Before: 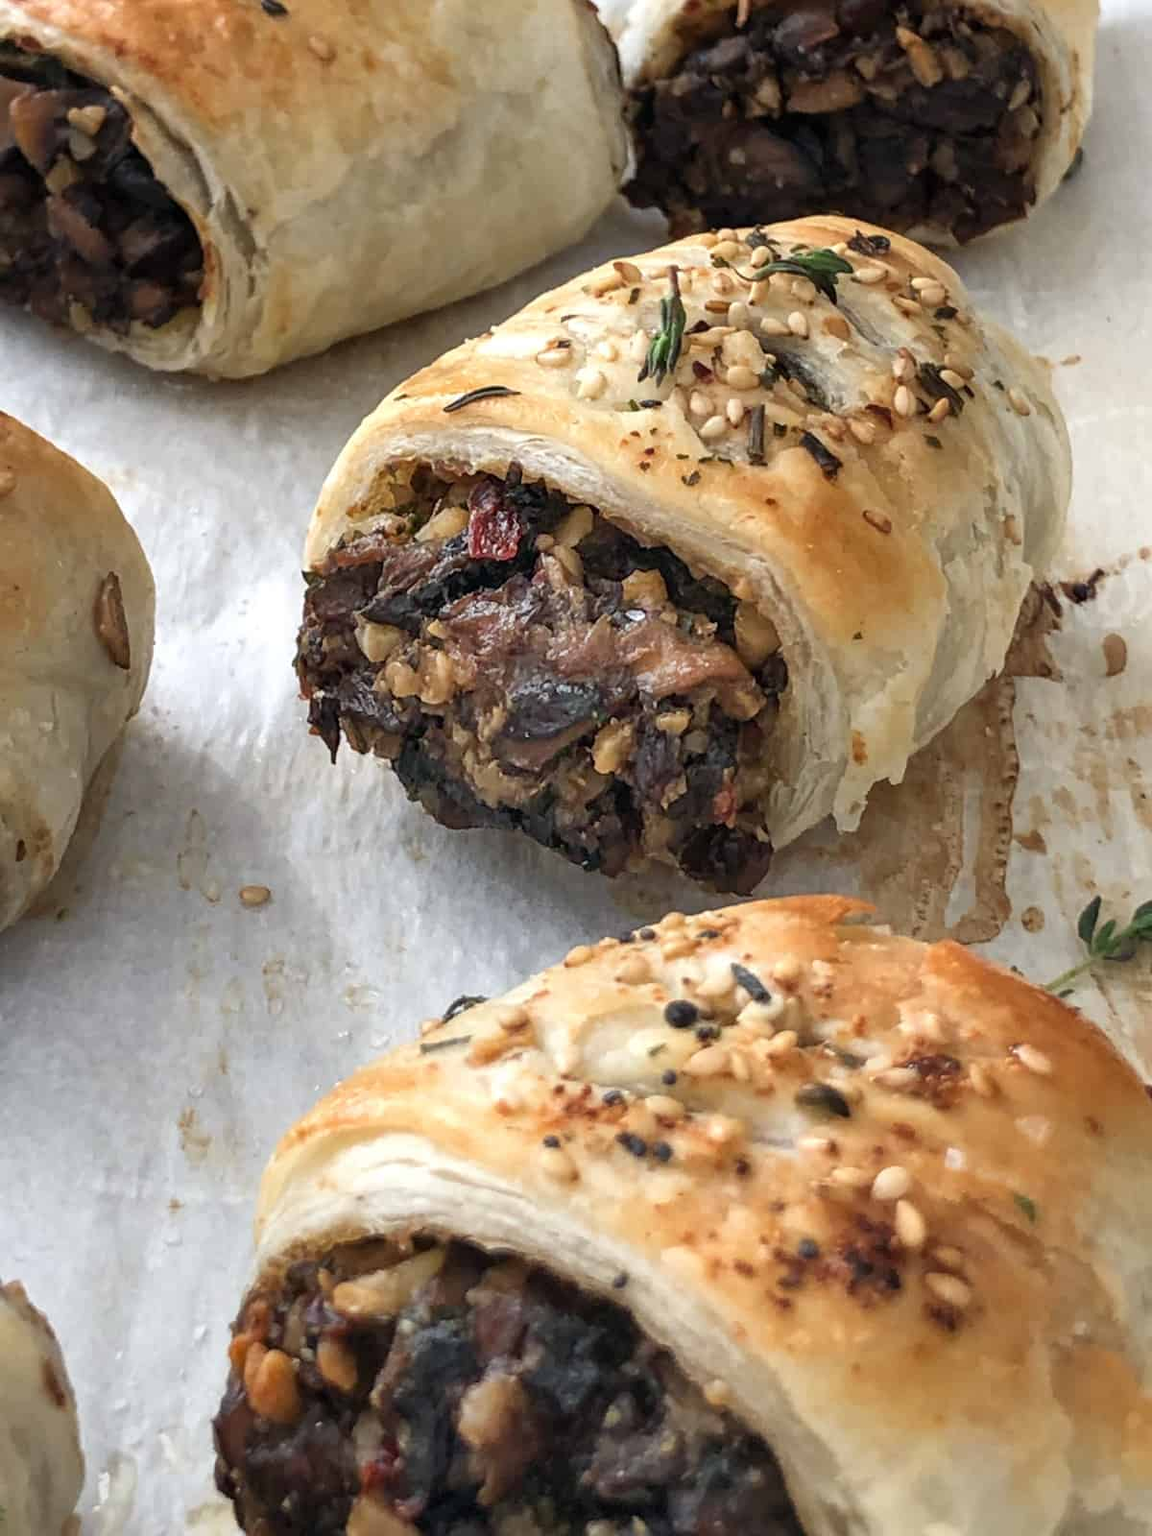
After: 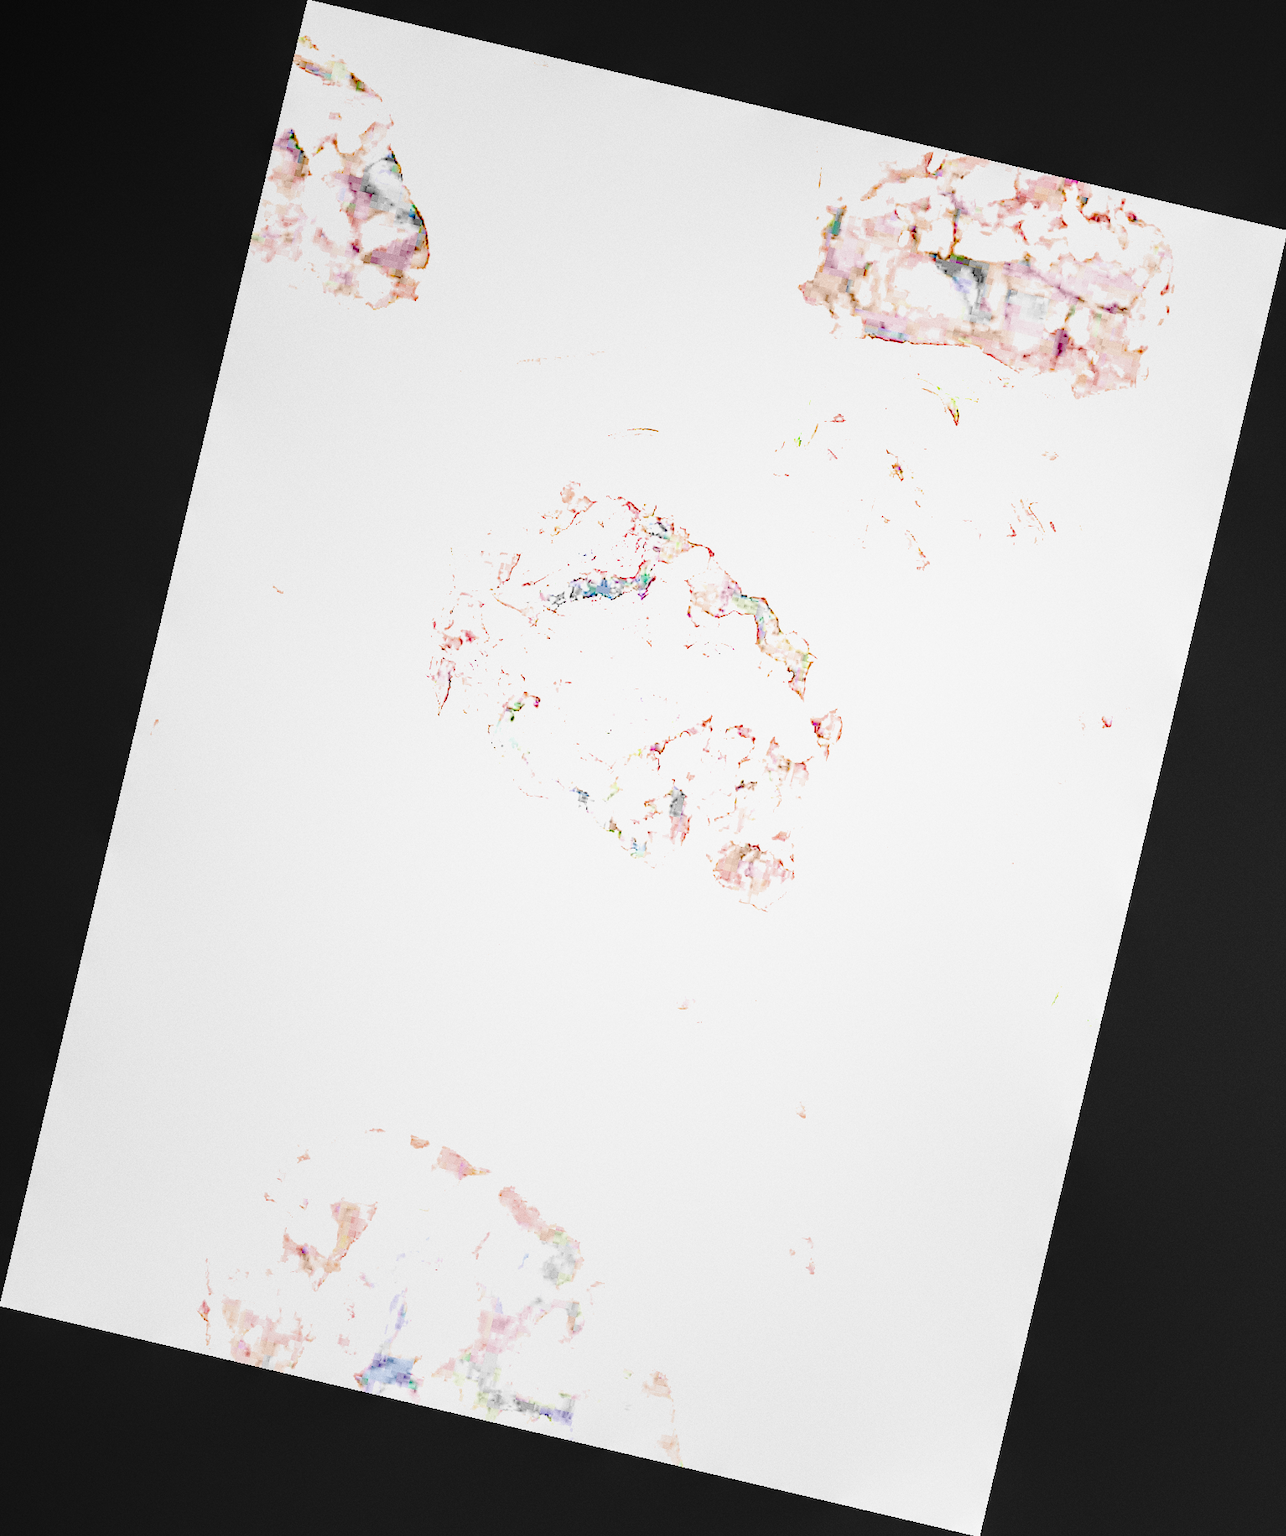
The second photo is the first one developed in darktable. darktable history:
grain: coarseness 0.09 ISO
local contrast: on, module defaults
color balance rgb: perceptual saturation grading › global saturation 35%, perceptual saturation grading › highlights -30%, perceptual saturation grading › shadows 35%, perceptual brilliance grading › global brilliance 3%, perceptual brilliance grading › highlights -3%, perceptual brilliance grading › shadows 3%
exposure: exposure 8 EV, compensate highlight preservation false
filmic rgb: black relative exposure -7.65 EV, white relative exposure 4.56 EV, hardness 3.61
rotate and perspective: rotation 13.27°, automatic cropping off
sharpen: amount 0.2
tone equalizer: on, module defaults
